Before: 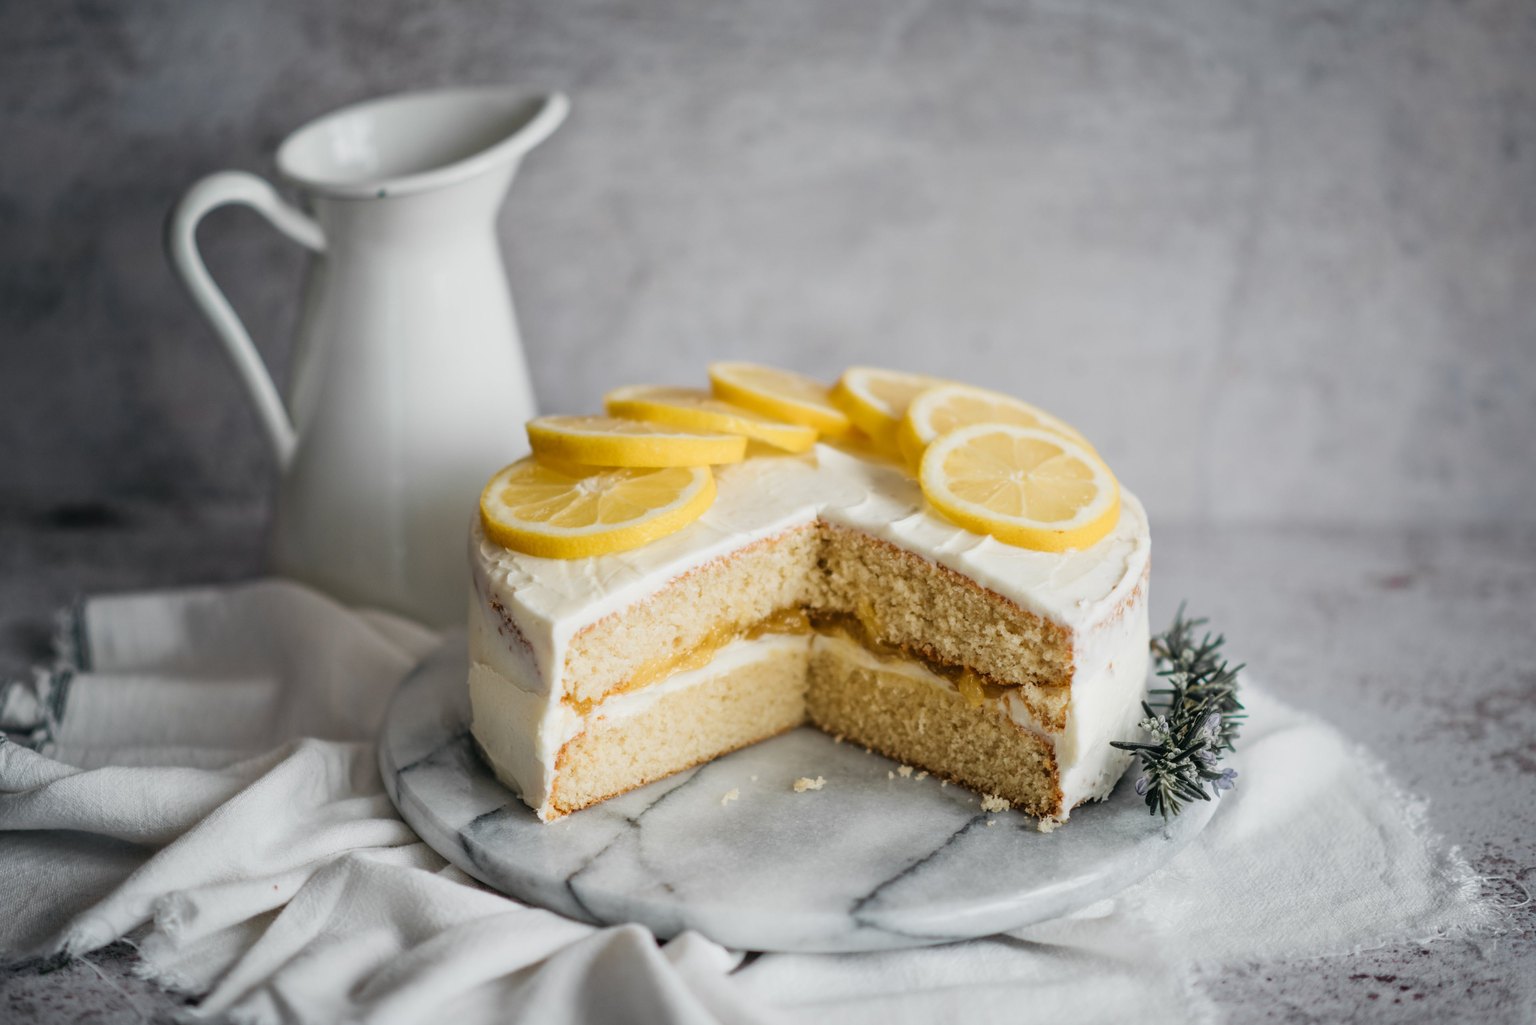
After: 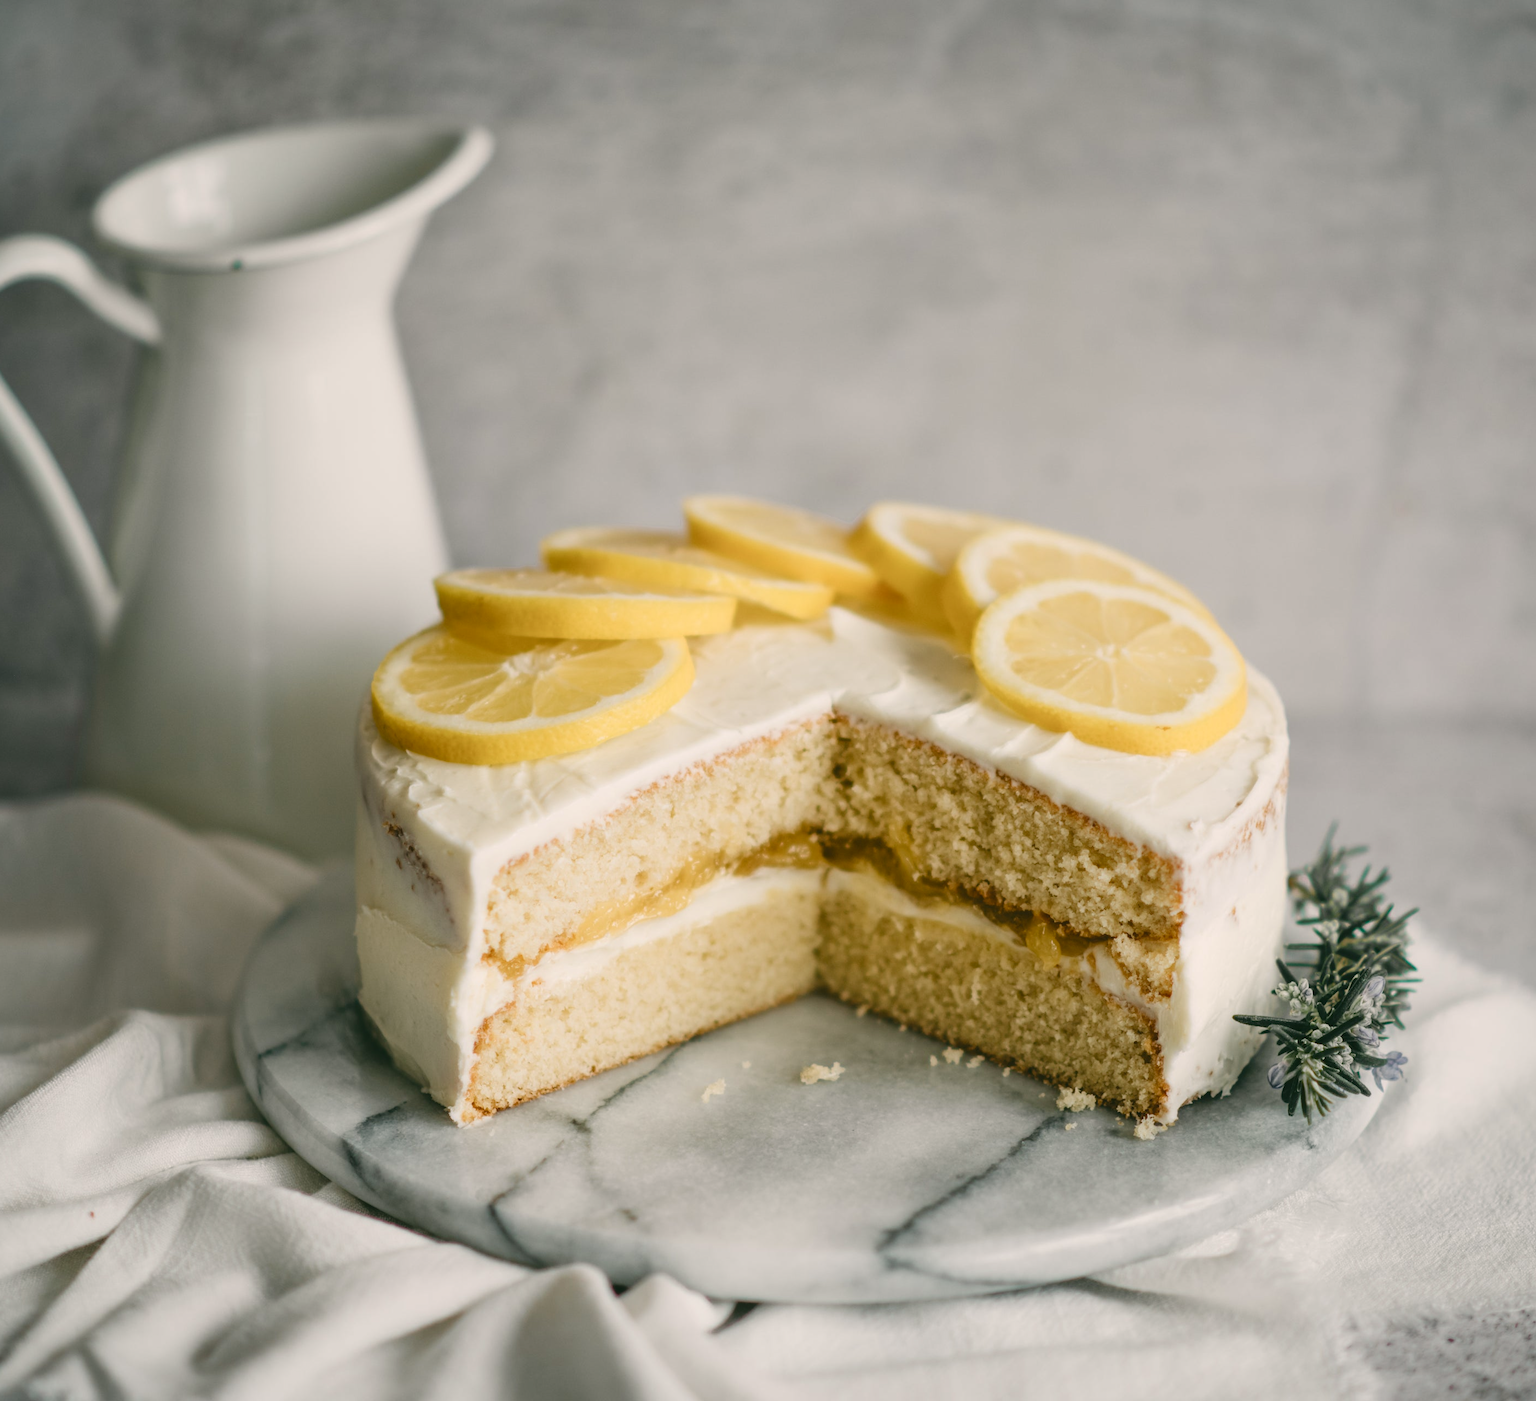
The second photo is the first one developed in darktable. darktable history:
crop: left 13.599%, top 0%, right 13.291%
color correction: highlights a* 4.44, highlights b* 4.94, shadows a* -8.26, shadows b* 5.07
contrast brightness saturation: saturation -0.063
color balance rgb: global offset › luminance 0.689%, perceptual saturation grading › global saturation 0.124%, perceptual saturation grading › highlights -19.76%, perceptual saturation grading › shadows 19.622%, global vibrance 20%
